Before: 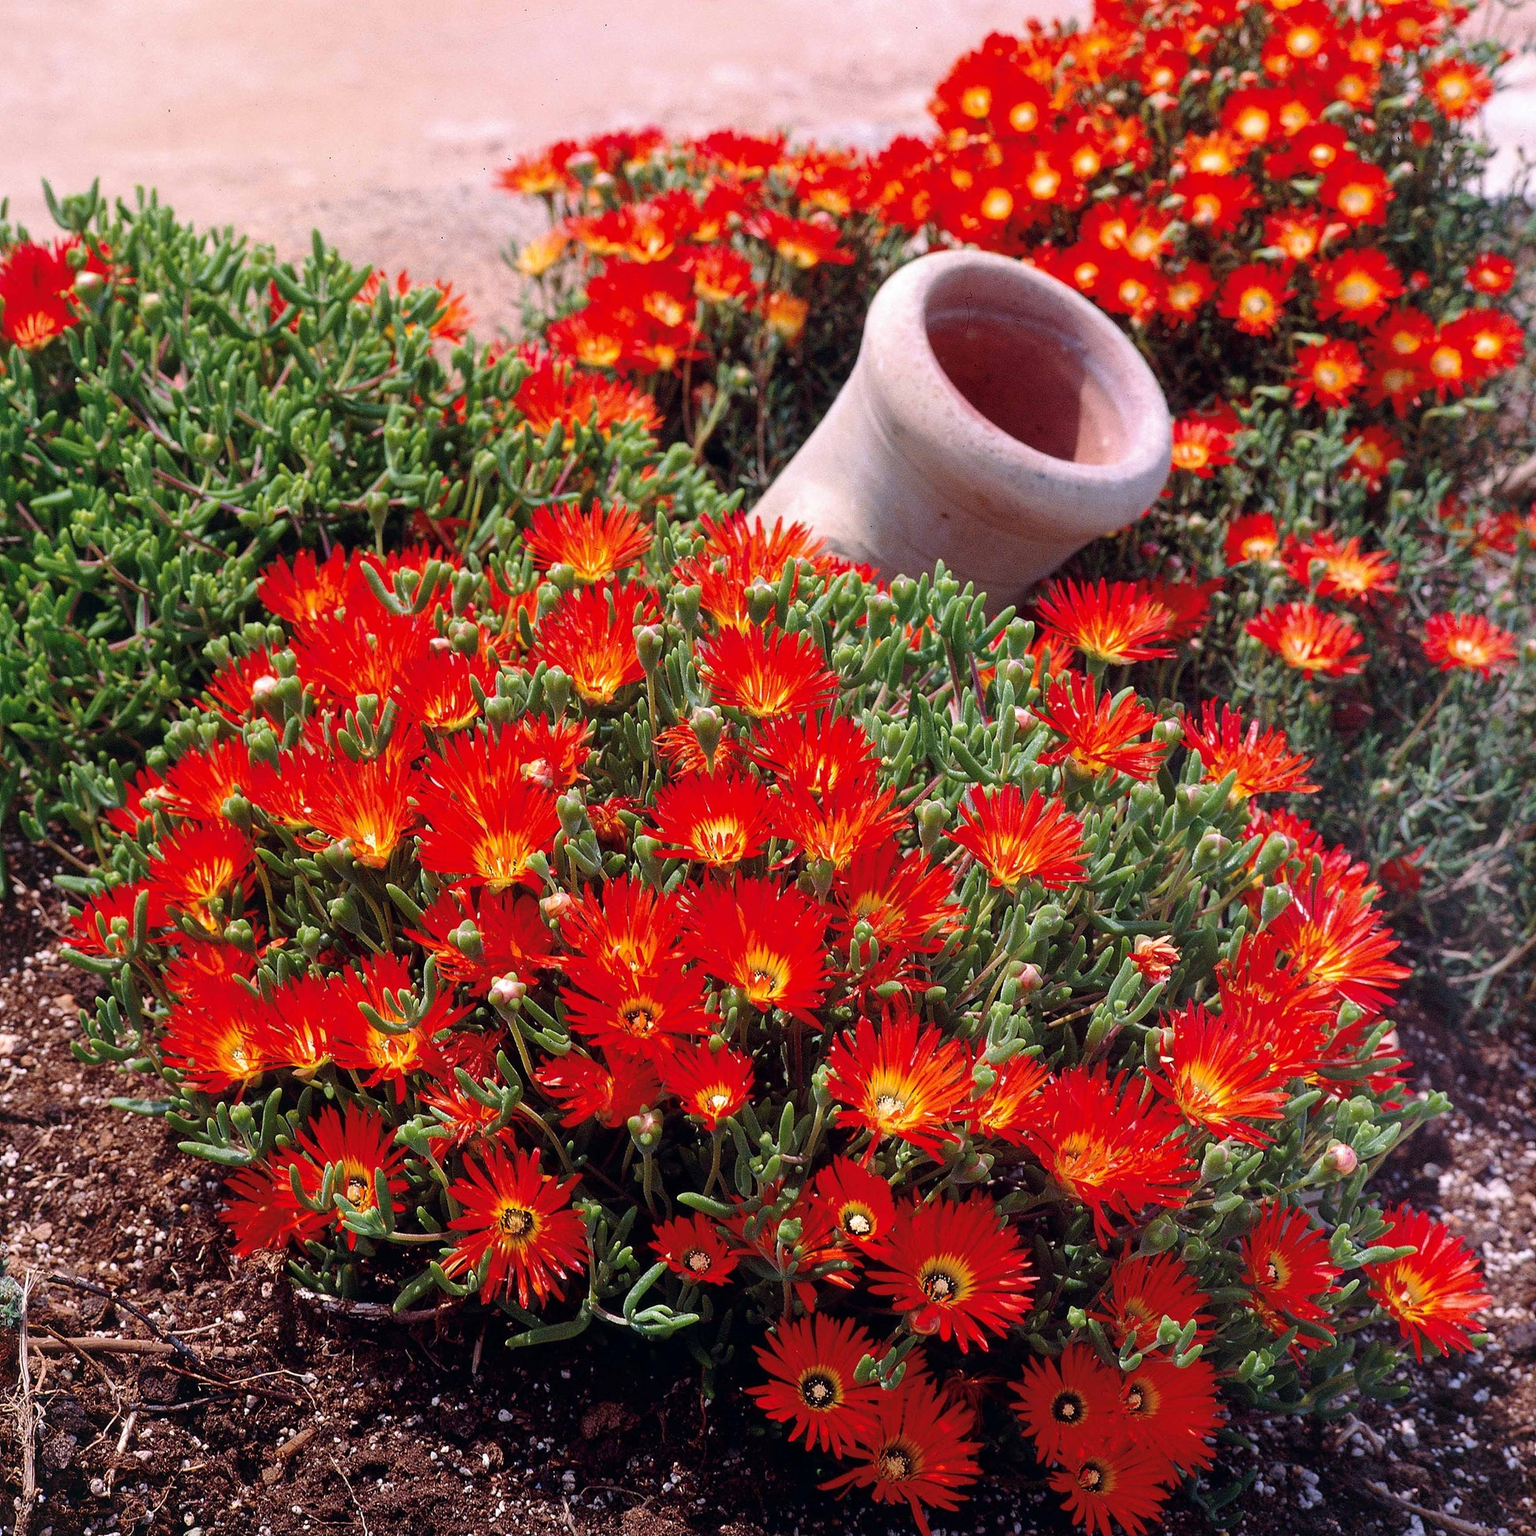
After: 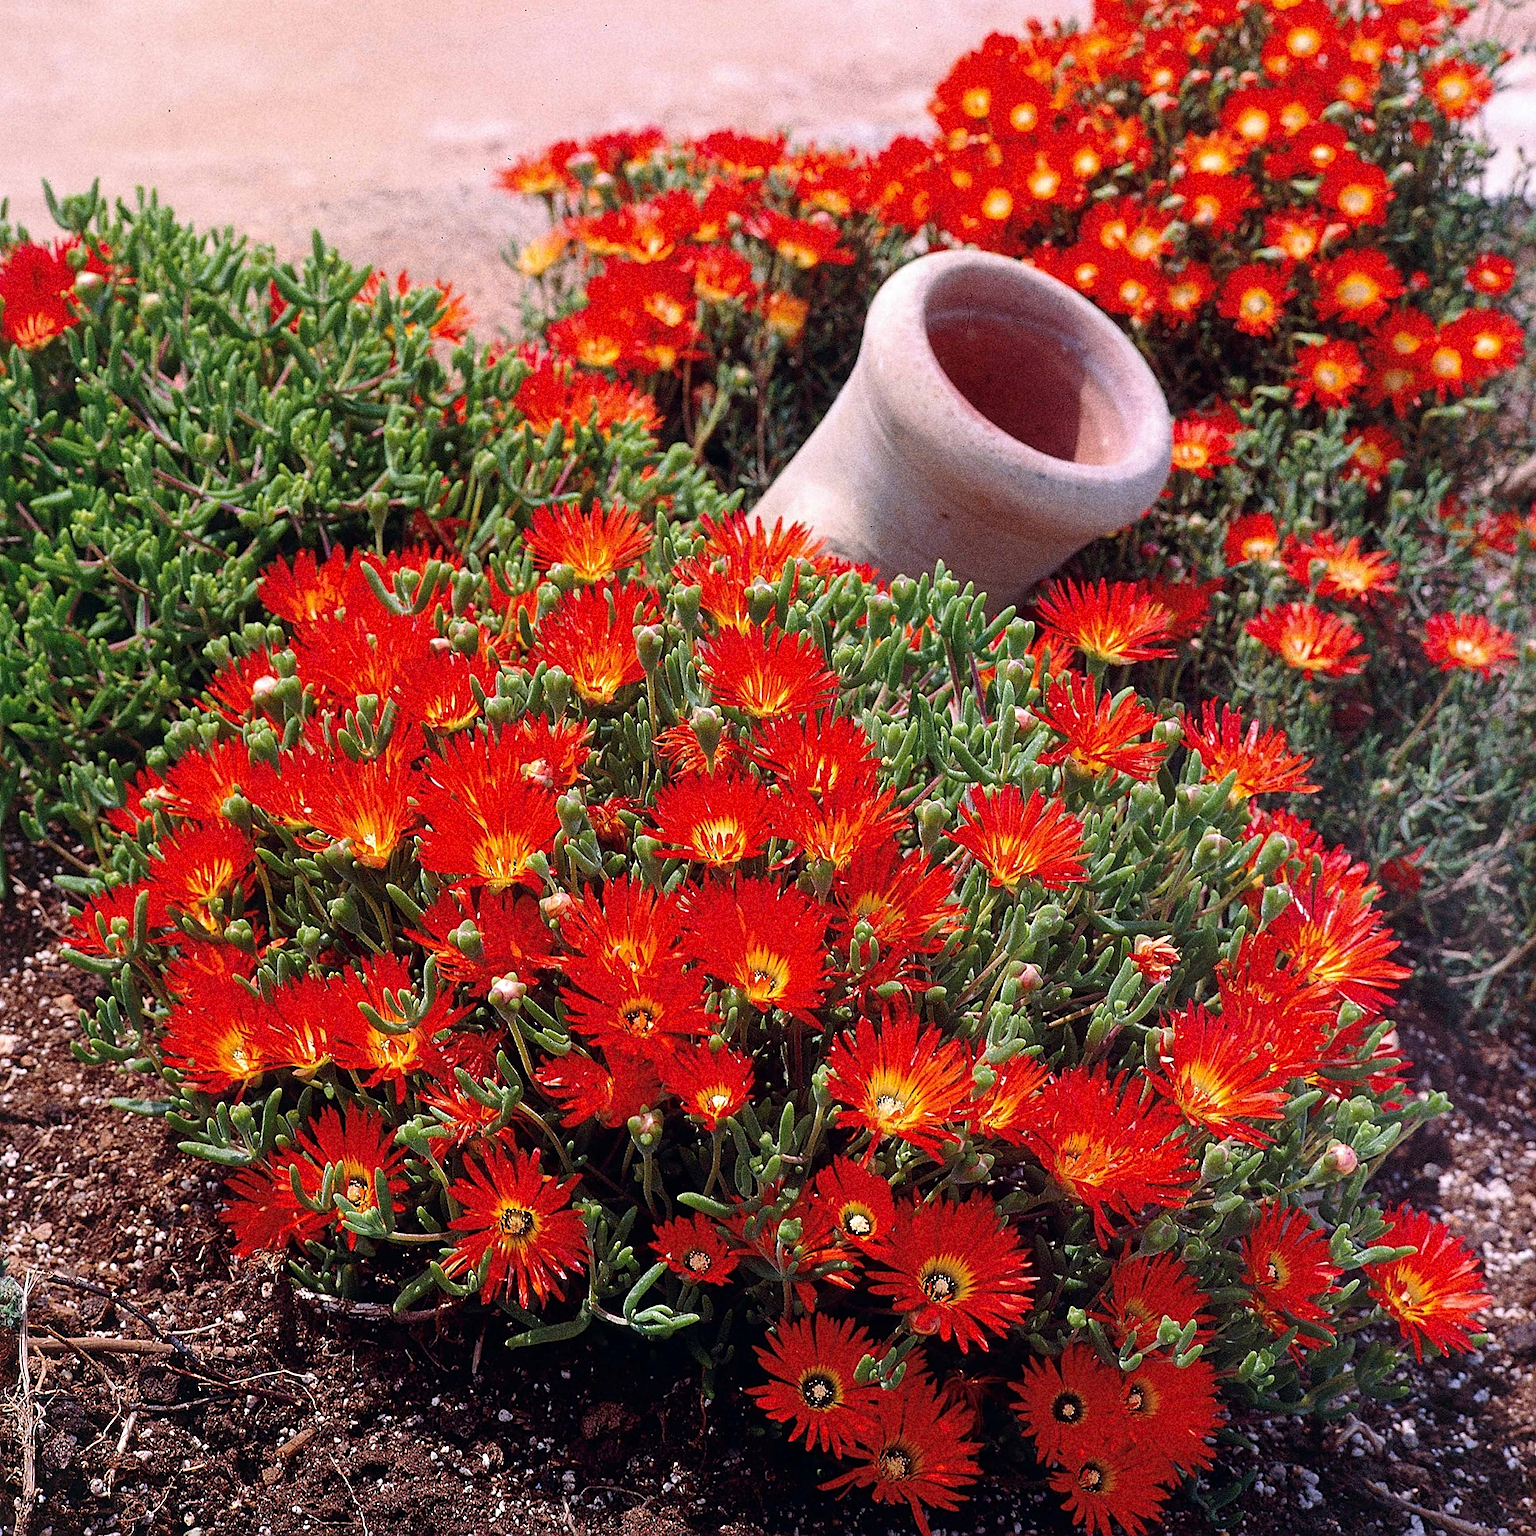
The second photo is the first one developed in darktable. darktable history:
sharpen: on, module defaults
grain: coarseness 9.61 ISO, strength 35.62%
